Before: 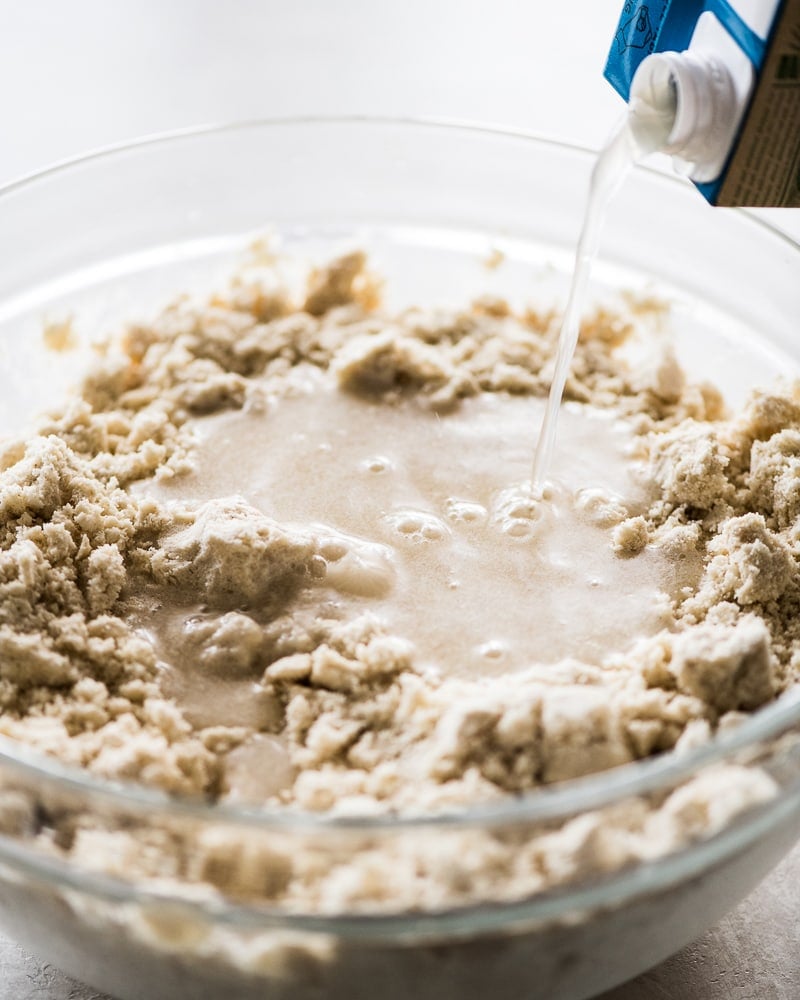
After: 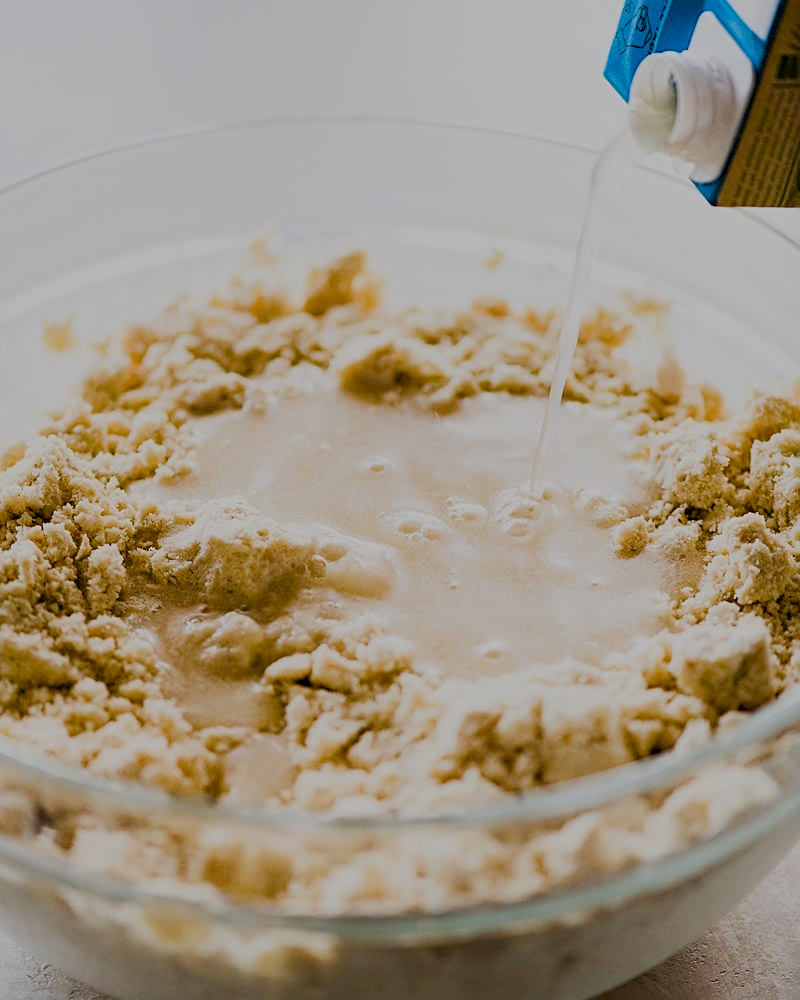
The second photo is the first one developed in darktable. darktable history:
sharpen: on, module defaults
color balance rgb: perceptual saturation grading › global saturation 20%, perceptual saturation grading › highlights -13.975%, perceptual saturation grading › shadows 49.542%, global vibrance 24.209%, contrast -24.465%
shadows and highlights: shadows 37.27, highlights -27.06, soften with gaussian
filmic rgb: black relative exposure -6.97 EV, white relative exposure 5.6 EV, hardness 2.85
